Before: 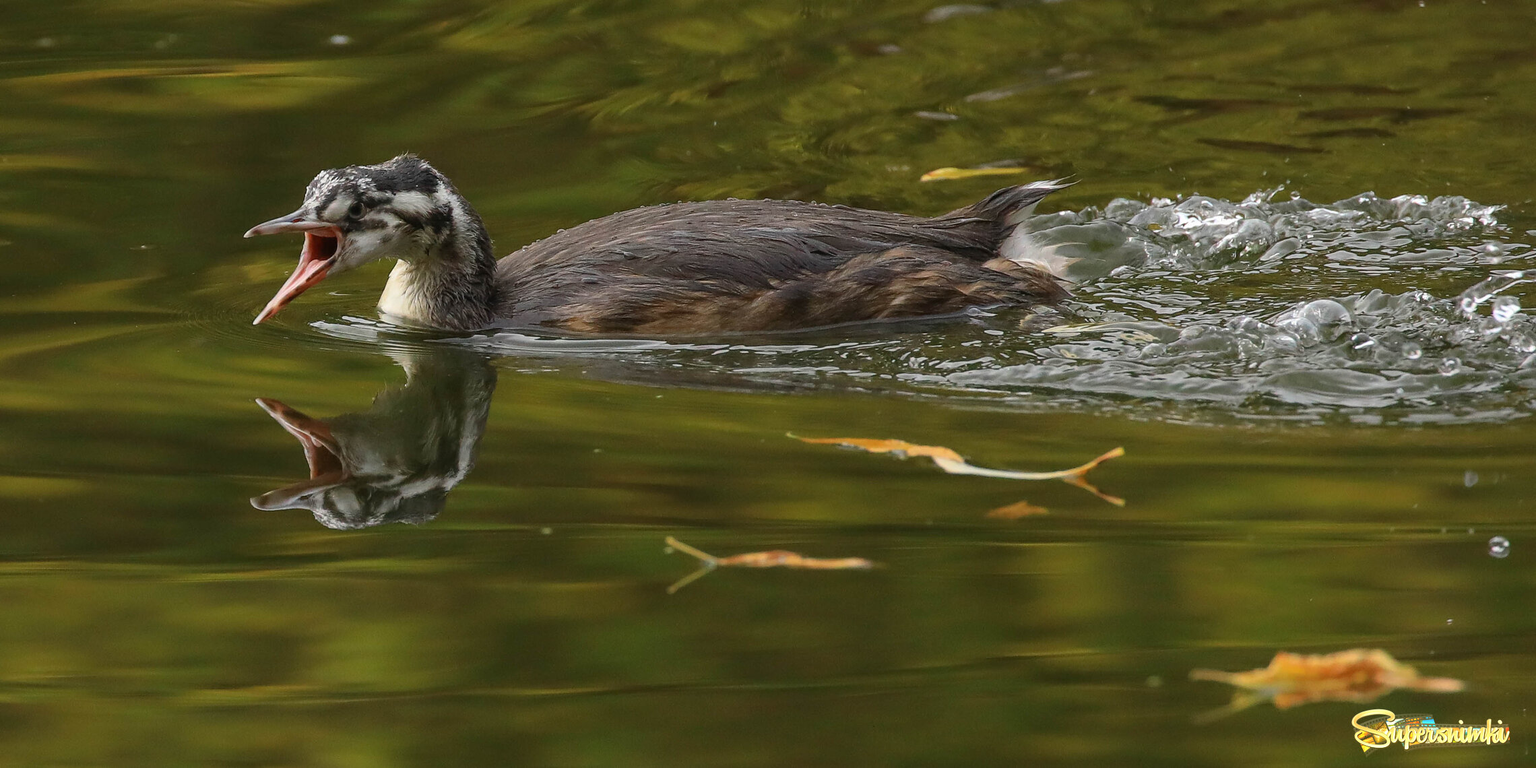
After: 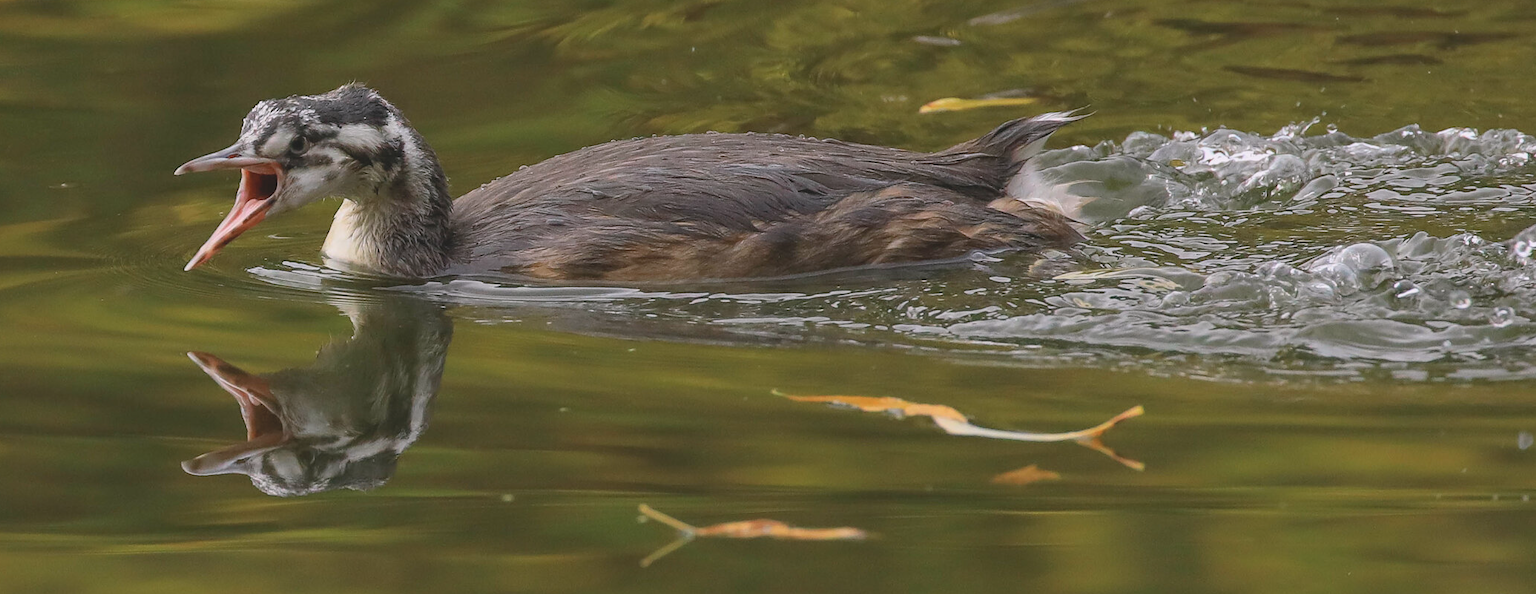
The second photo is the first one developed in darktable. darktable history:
color correction: highlights a* -2.68, highlights b* 2.57
crop: left 5.596%, top 10.314%, right 3.534%, bottom 19.395%
contrast brightness saturation: contrast -0.15, brightness 0.05, saturation -0.12
white balance: red 1.05, blue 1.072
